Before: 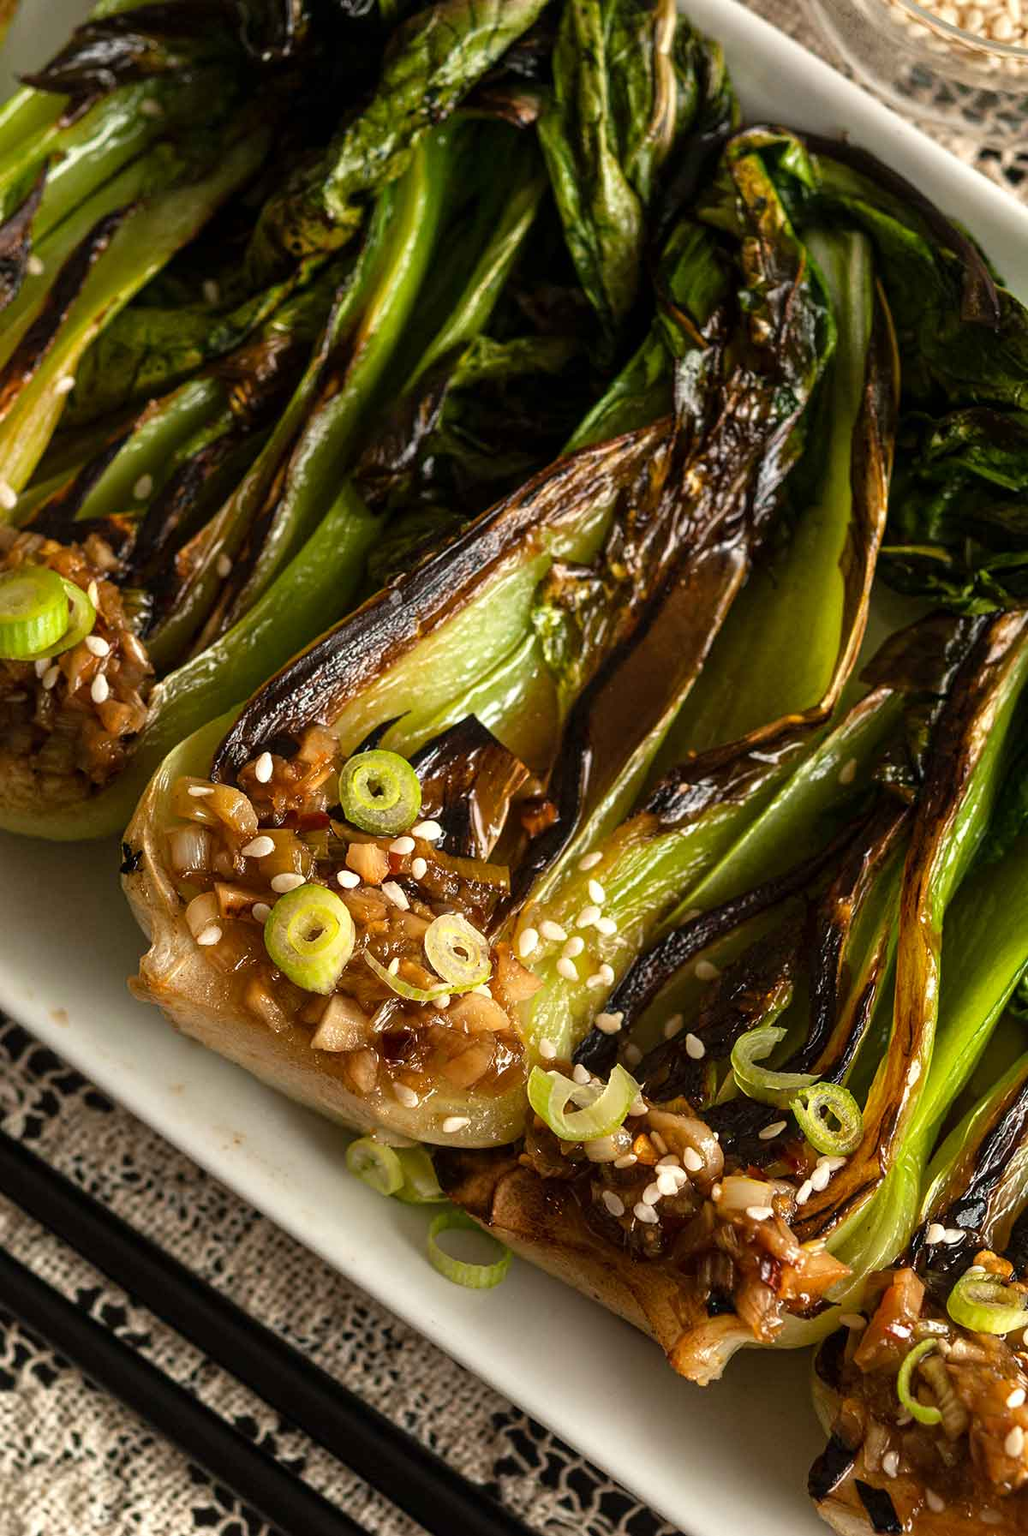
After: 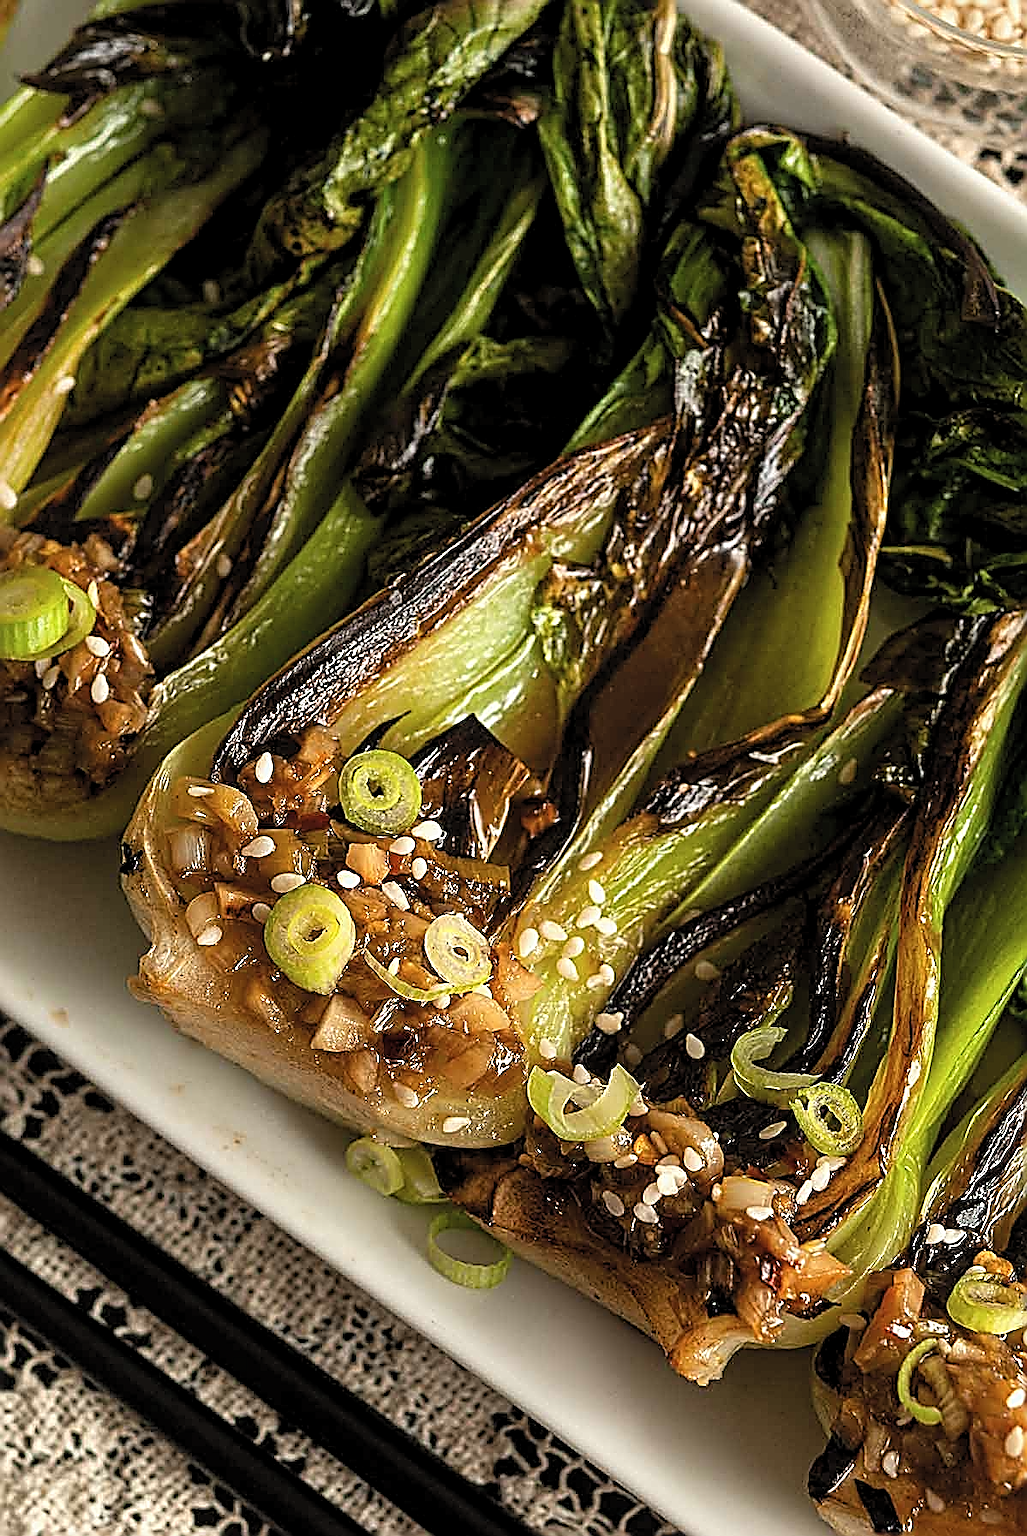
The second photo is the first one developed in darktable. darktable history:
contrast brightness saturation: contrast -0.1, saturation -0.1
levels: levels [0.073, 0.497, 0.972]
tone equalizer: on, module defaults
sharpen: amount 2
